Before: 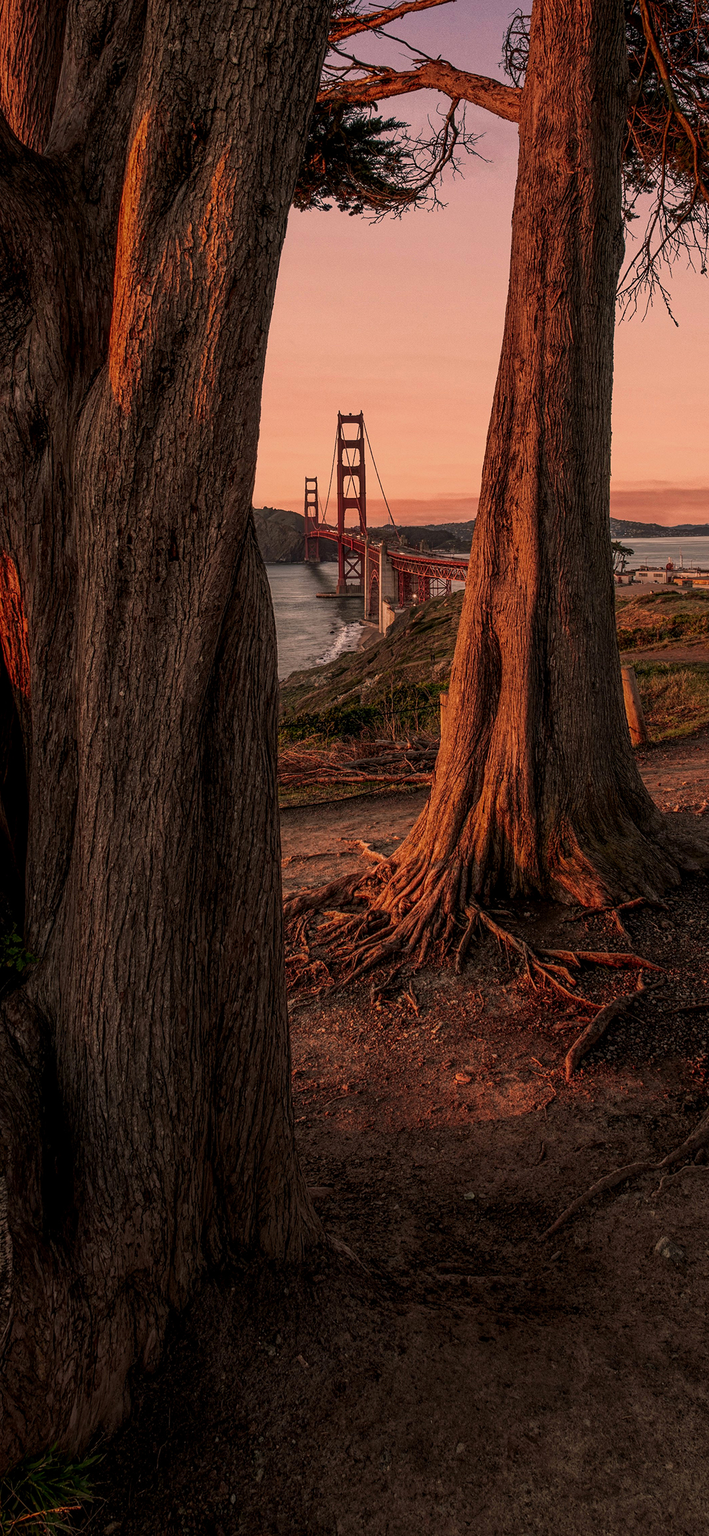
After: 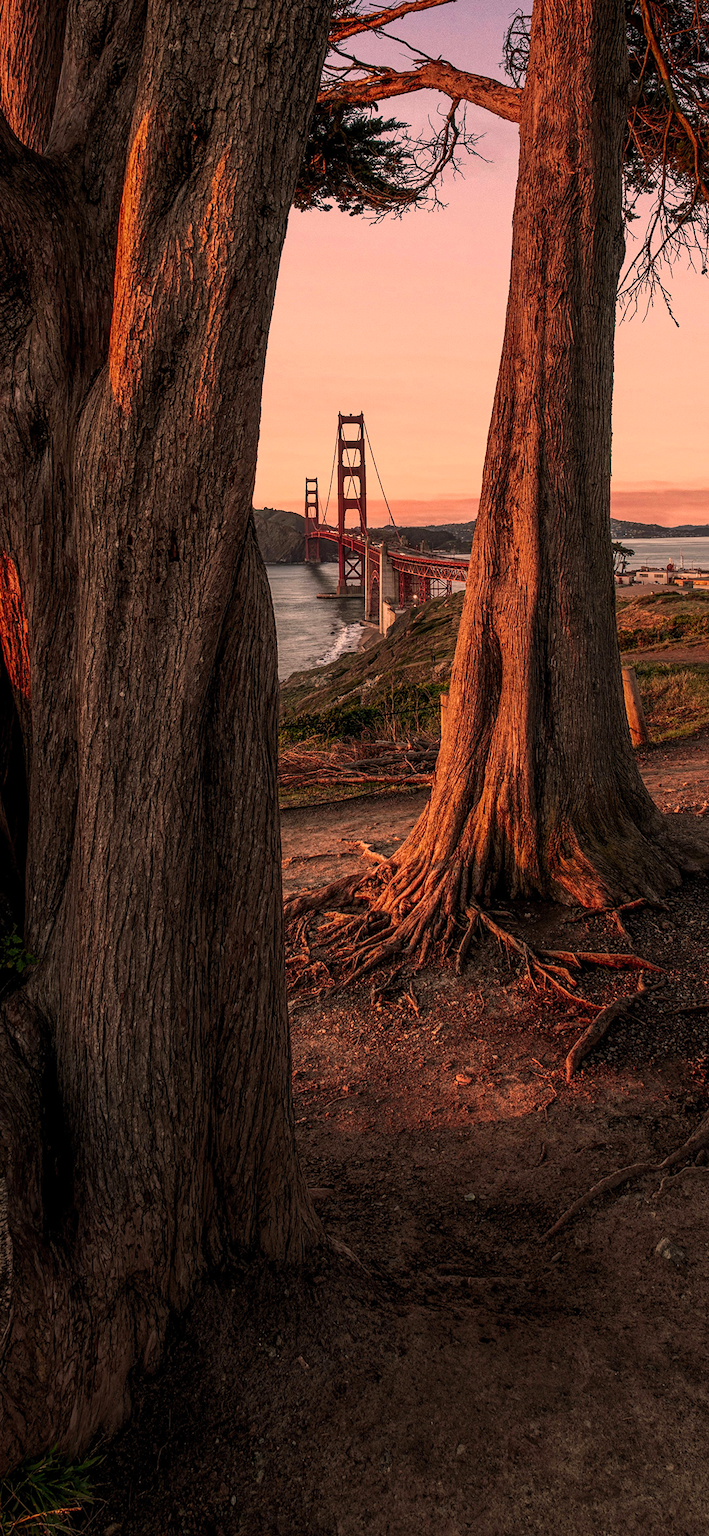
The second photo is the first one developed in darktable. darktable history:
crop: bottom 0.067%
contrast brightness saturation: contrast 0.203, brightness 0.155, saturation 0.138
